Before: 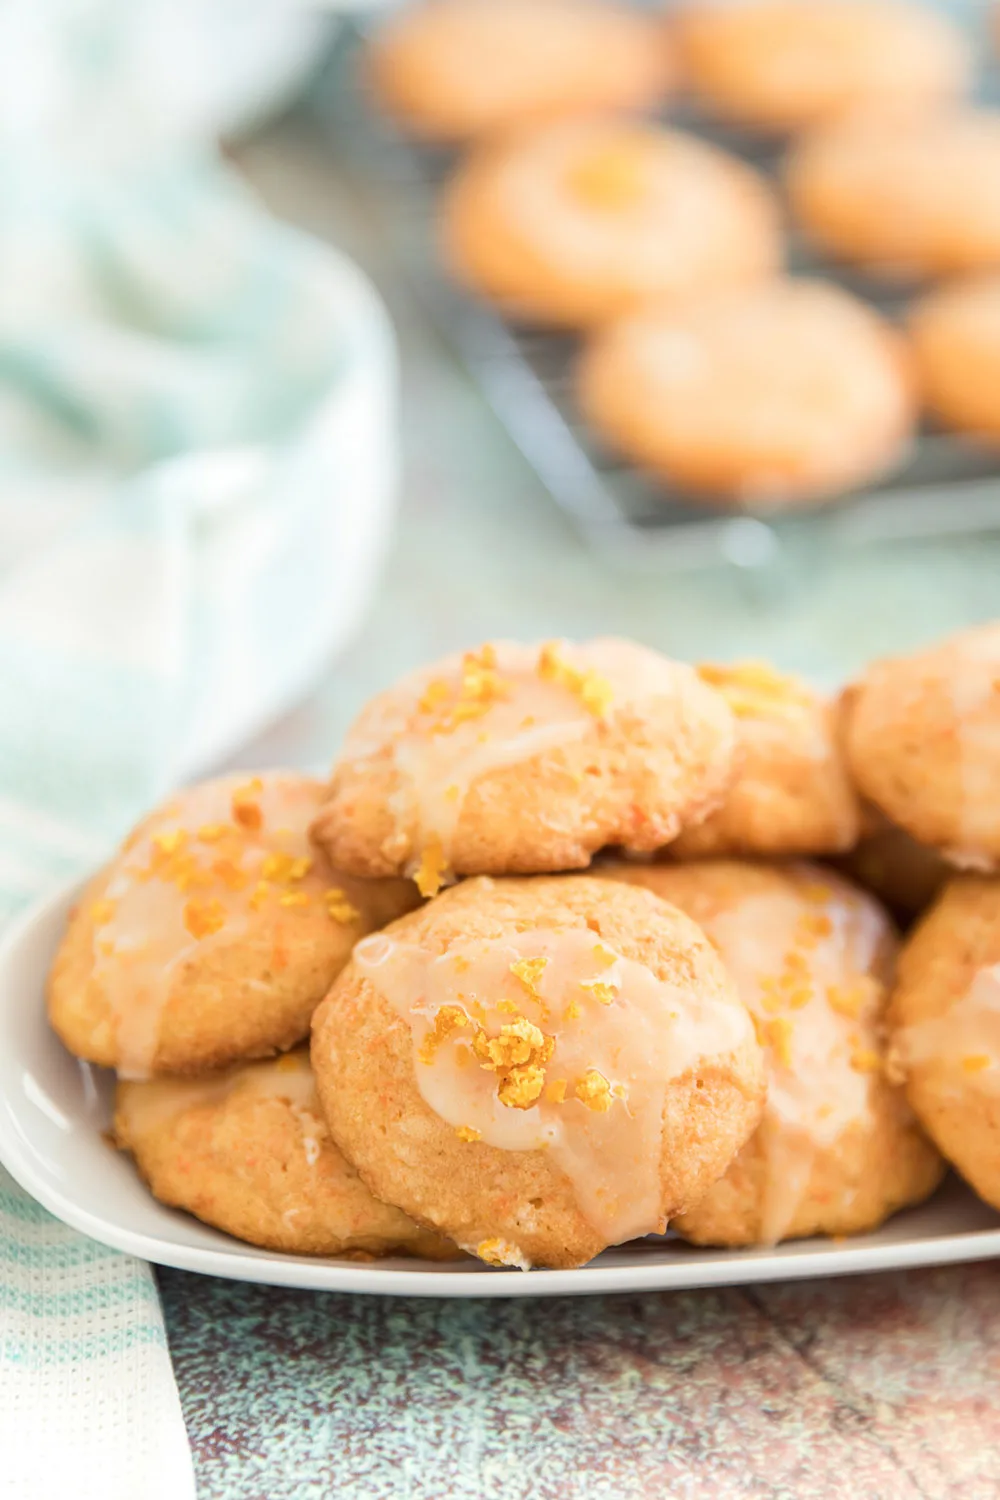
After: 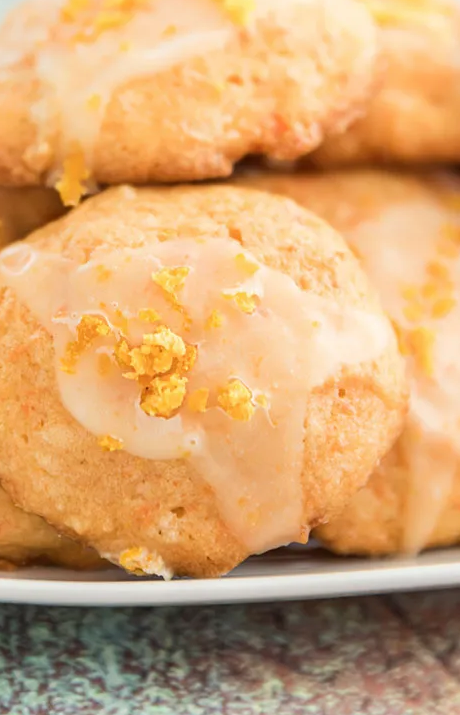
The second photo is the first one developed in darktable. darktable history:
crop: left 35.86%, top 46.103%, right 18.09%, bottom 6.215%
tone equalizer: edges refinement/feathering 500, mask exposure compensation -1.57 EV, preserve details no
